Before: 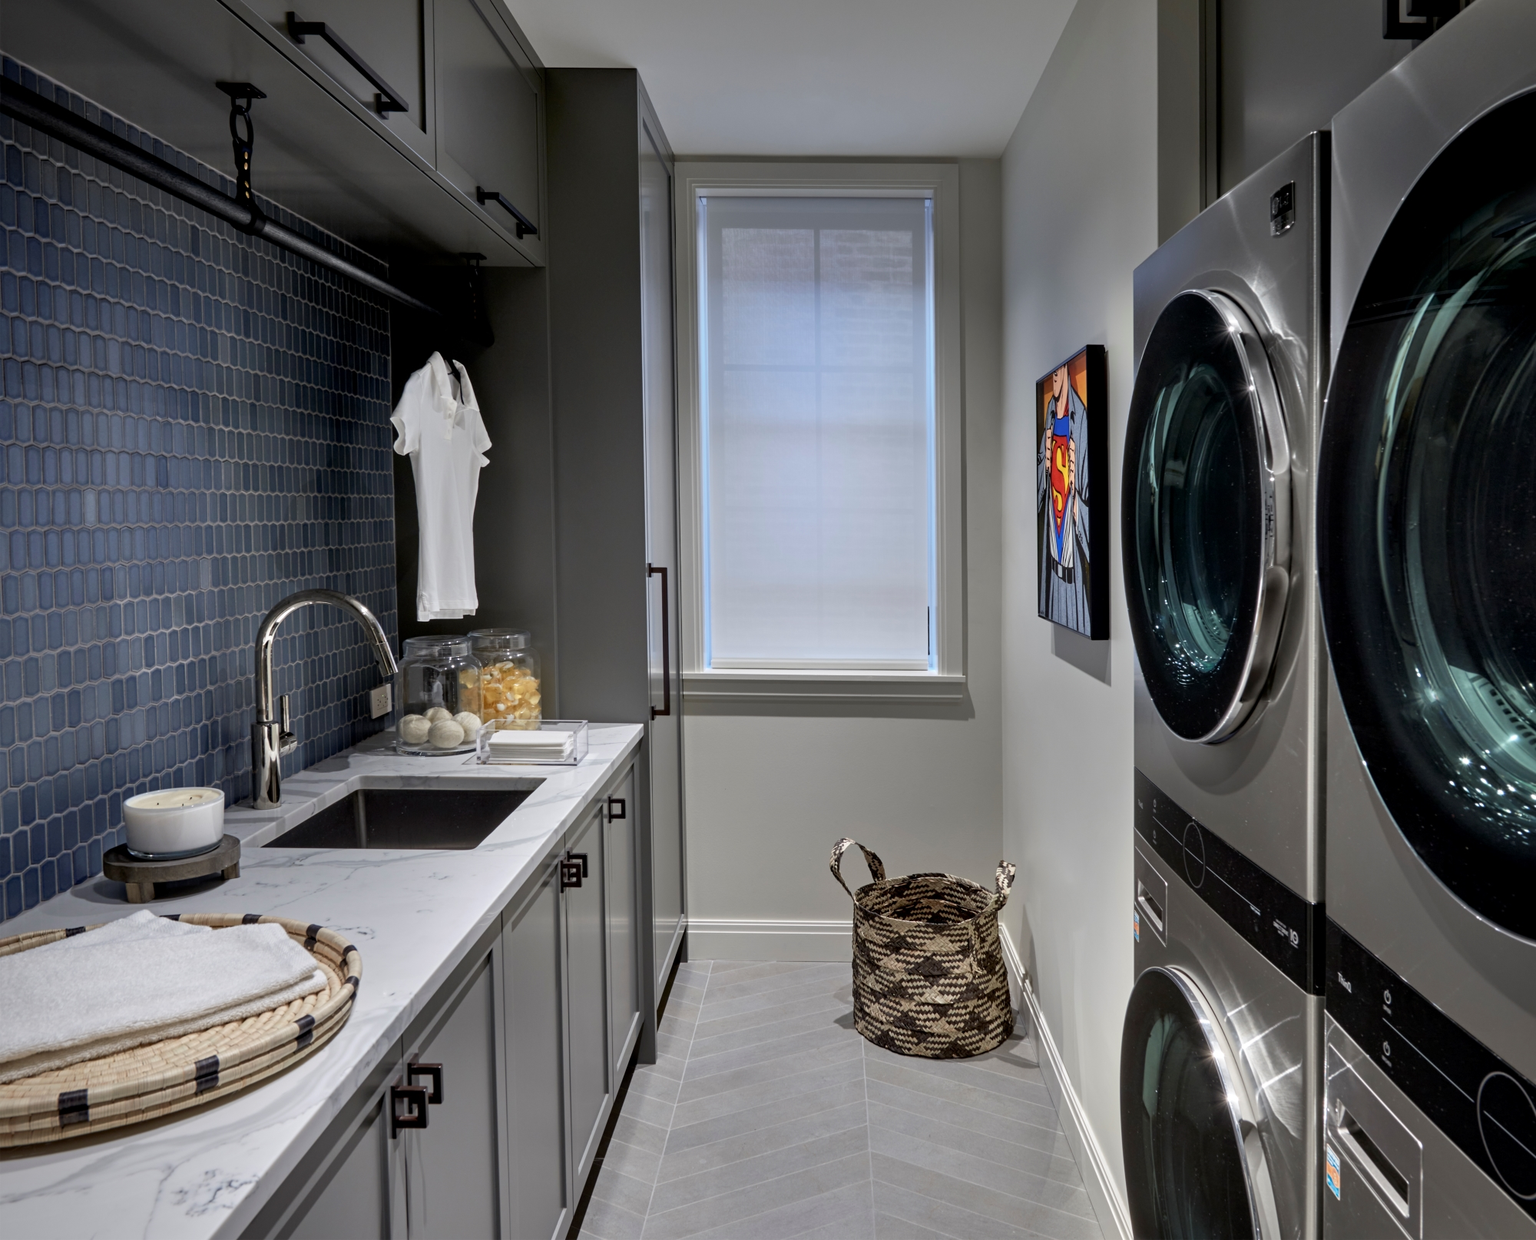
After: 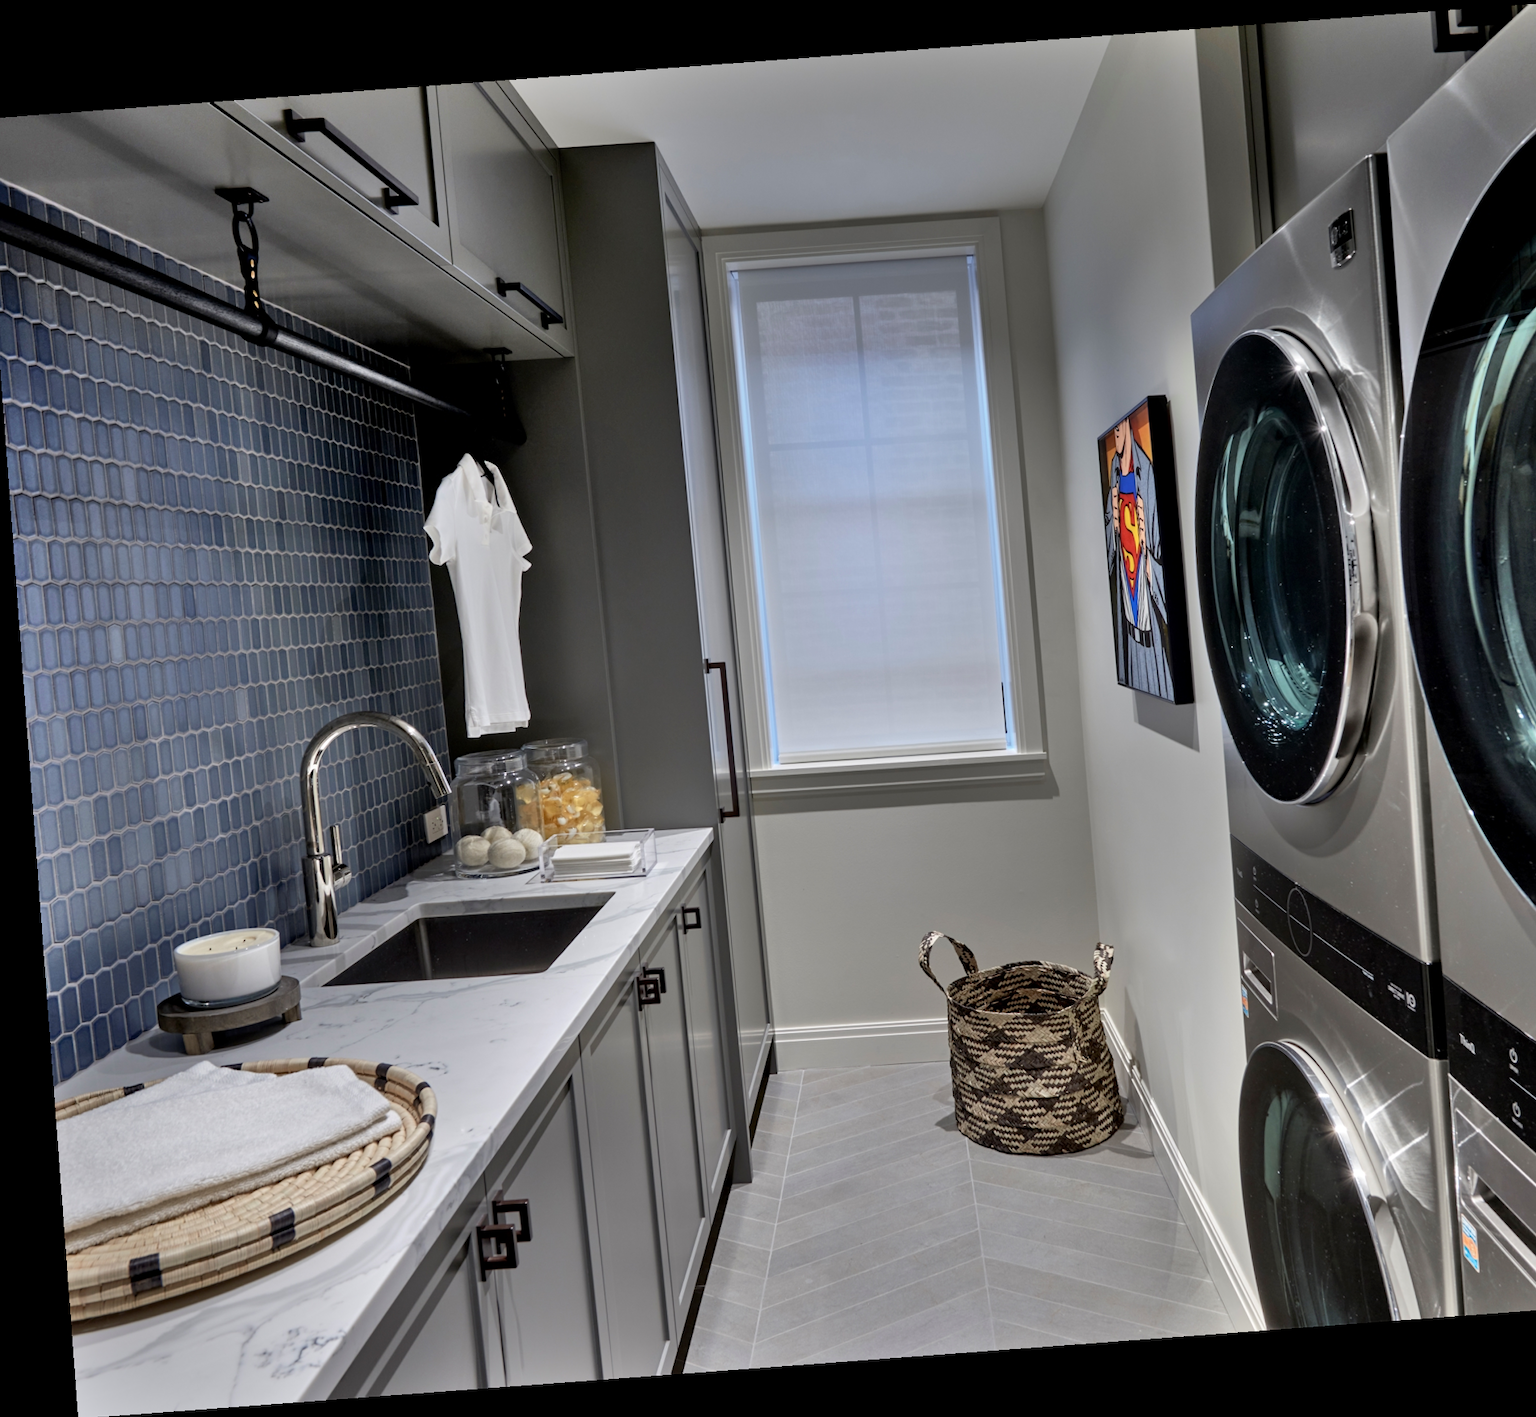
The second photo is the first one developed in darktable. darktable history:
shadows and highlights: shadows 60, soften with gaussian
rotate and perspective: rotation -4.25°, automatic cropping off
crop and rotate: left 1.088%, right 8.807%
